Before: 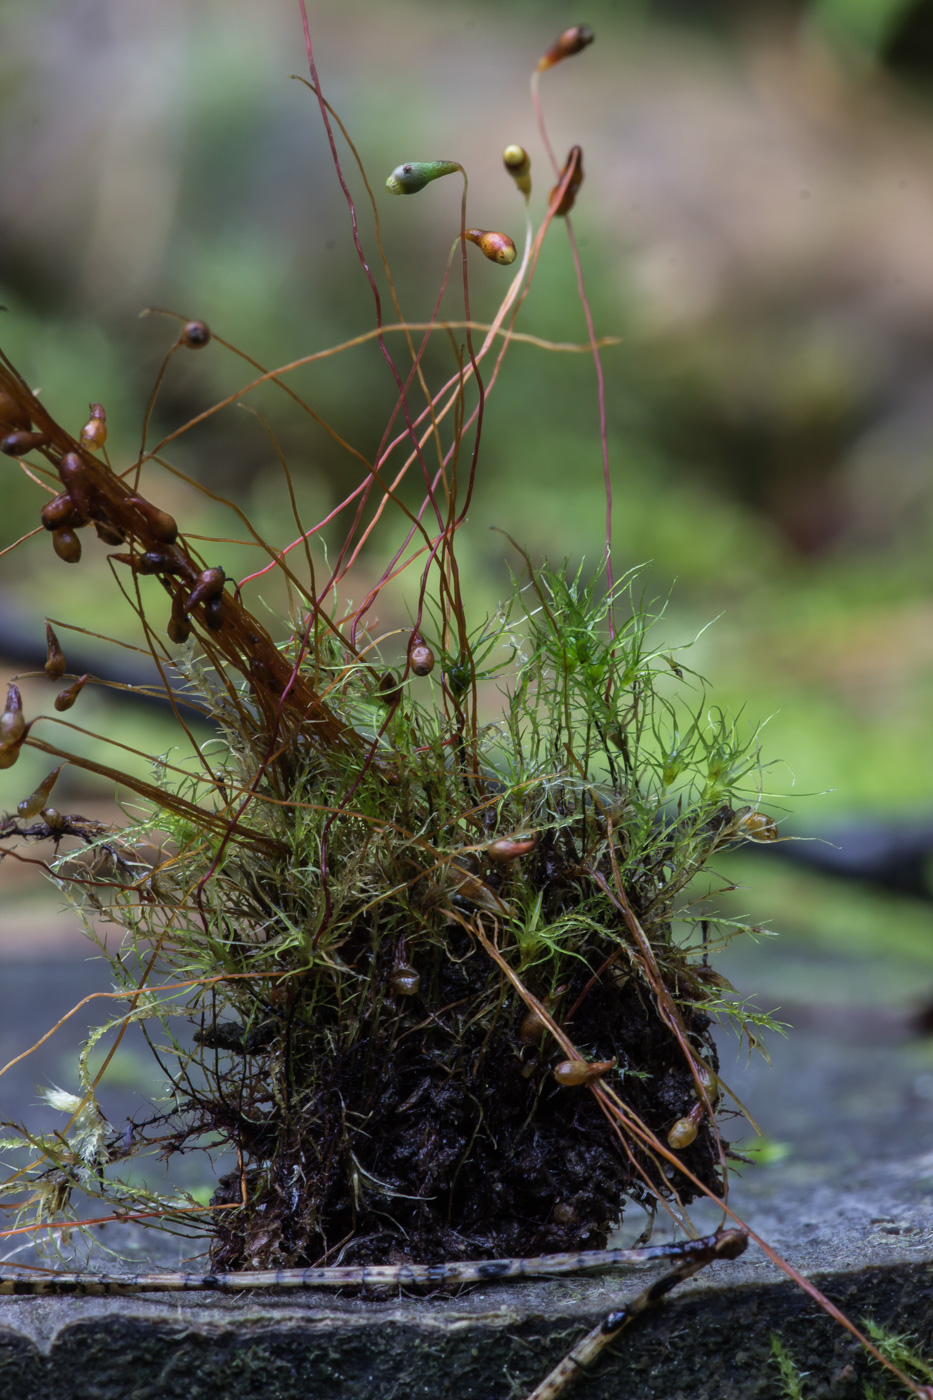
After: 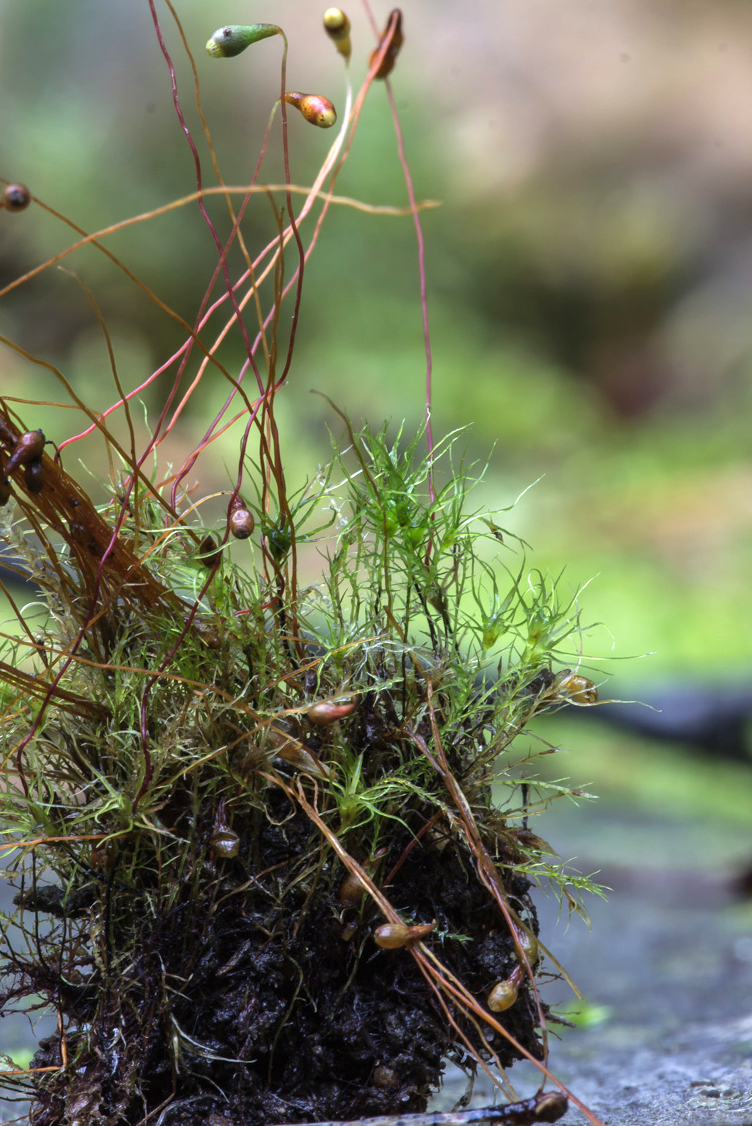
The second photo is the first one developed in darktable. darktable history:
crop: left 19.311%, top 9.834%, right 0.001%, bottom 9.685%
exposure: black level correction 0, exposure 0.699 EV, compensate exposure bias true, compensate highlight preservation false
